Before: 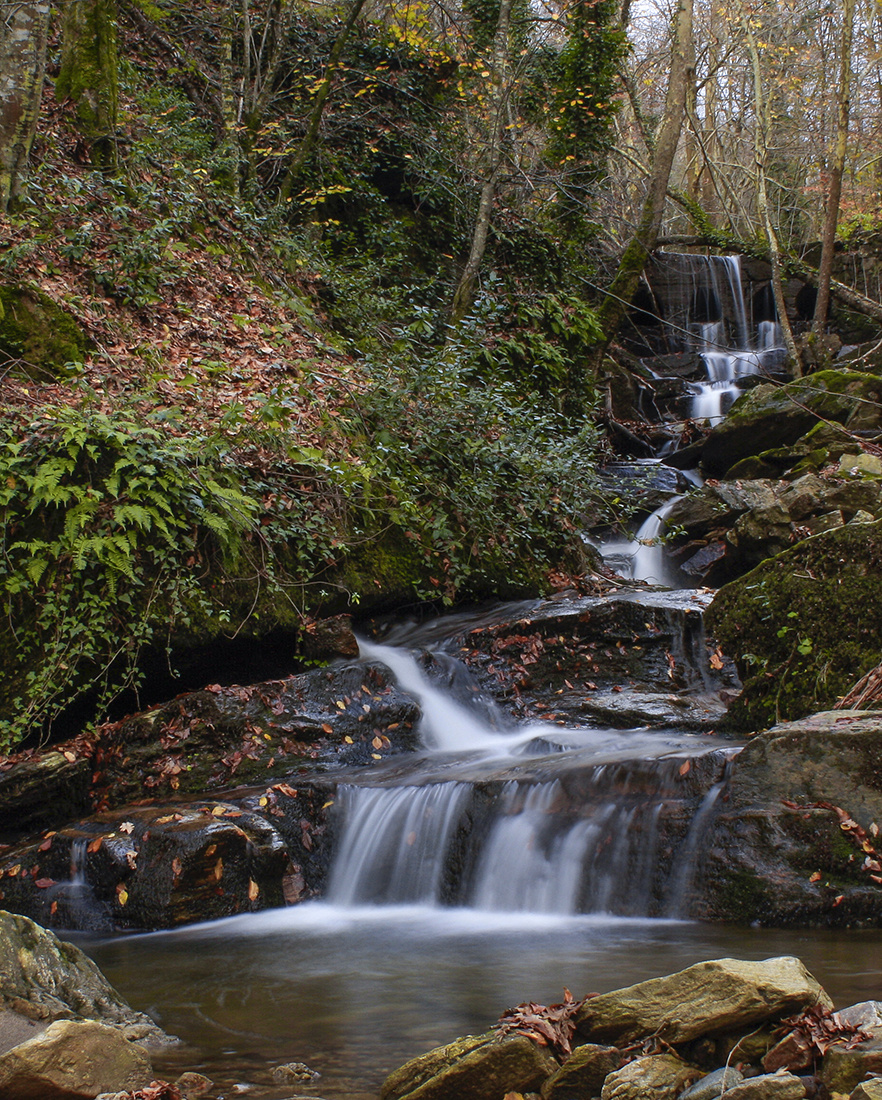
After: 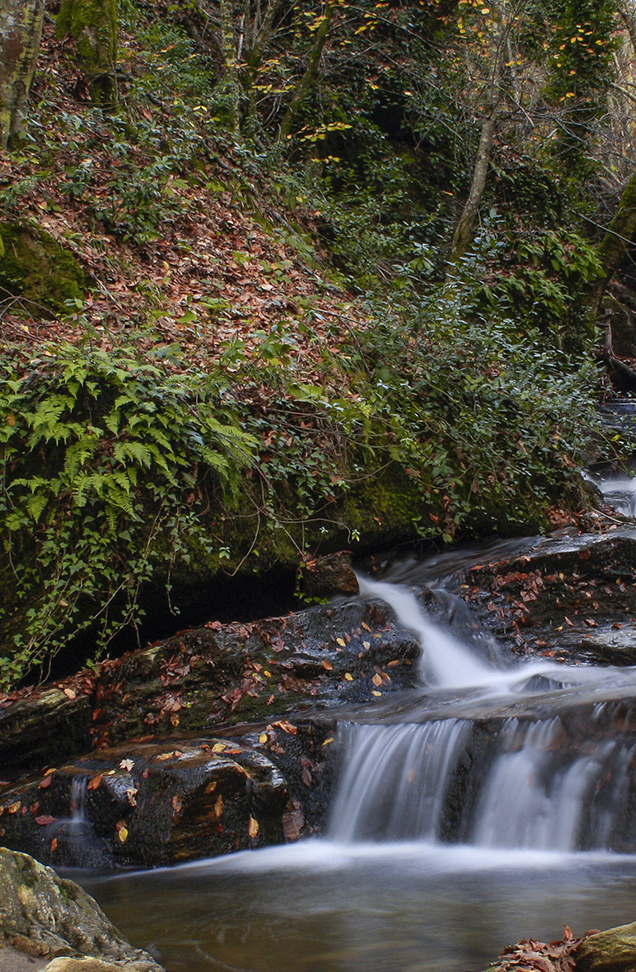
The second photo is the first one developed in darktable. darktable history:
crop: top 5.778%, right 27.859%, bottom 5.803%
